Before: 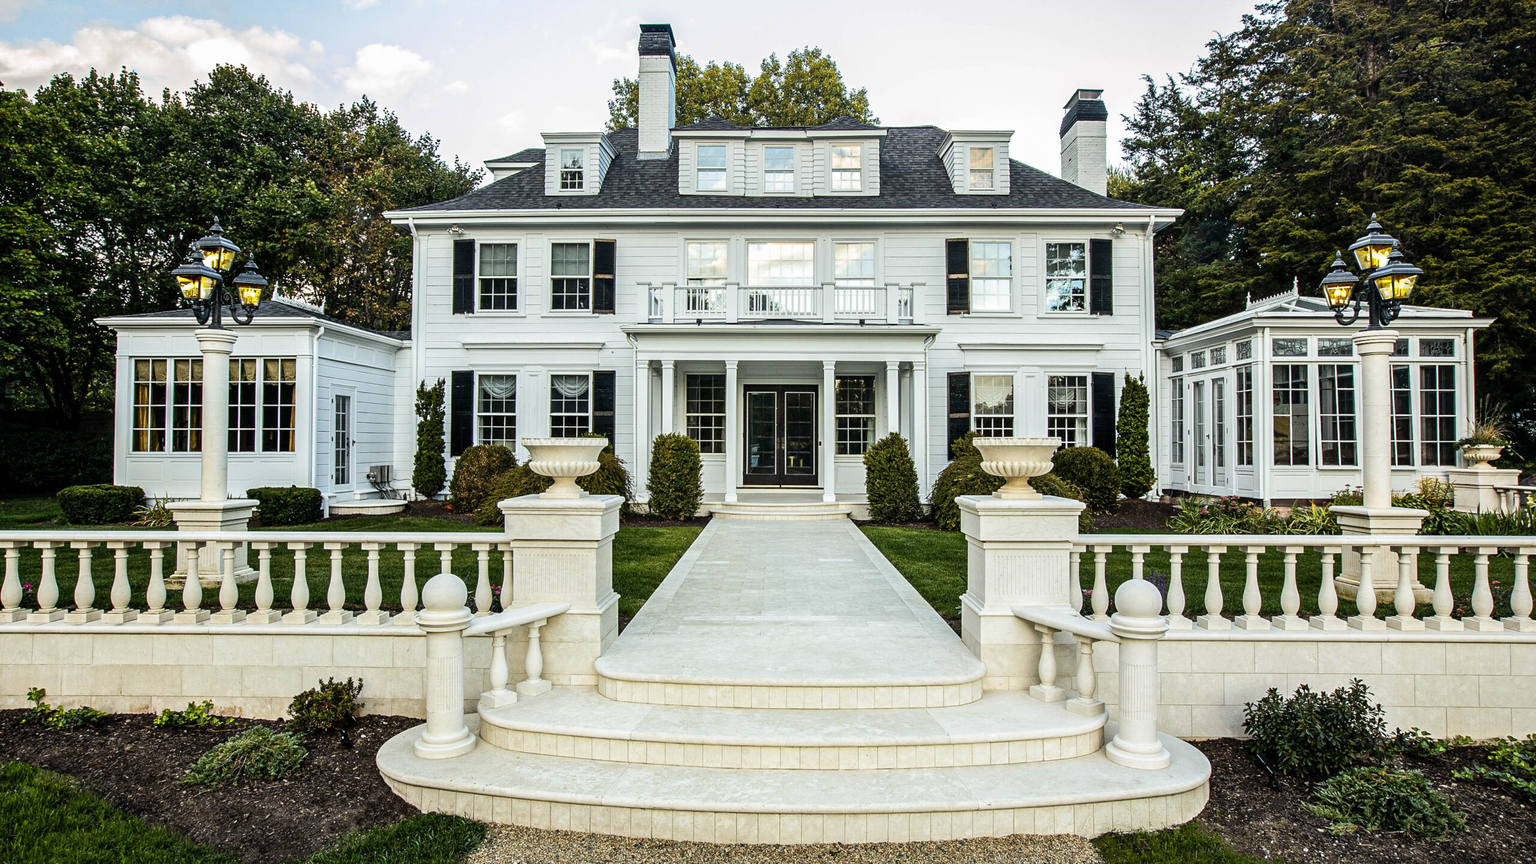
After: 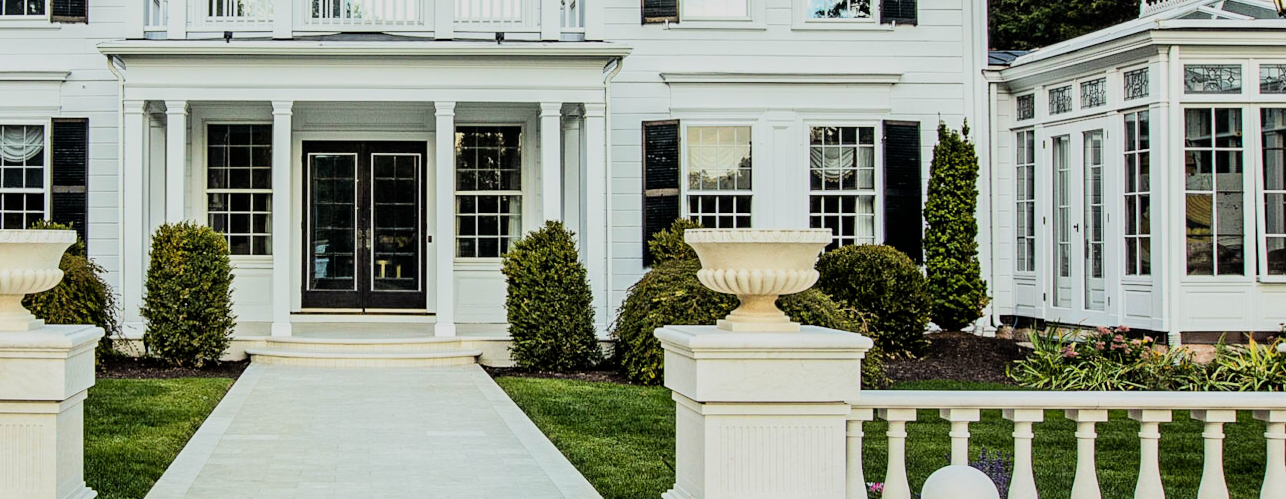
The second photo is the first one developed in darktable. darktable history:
filmic rgb: black relative exposure -7.15 EV, white relative exposure 5.36 EV, hardness 3.02, color science v6 (2022)
crop: left 36.607%, top 34.735%, right 13.146%, bottom 30.611%
exposure: exposure 0.6 EV, compensate highlight preservation false
